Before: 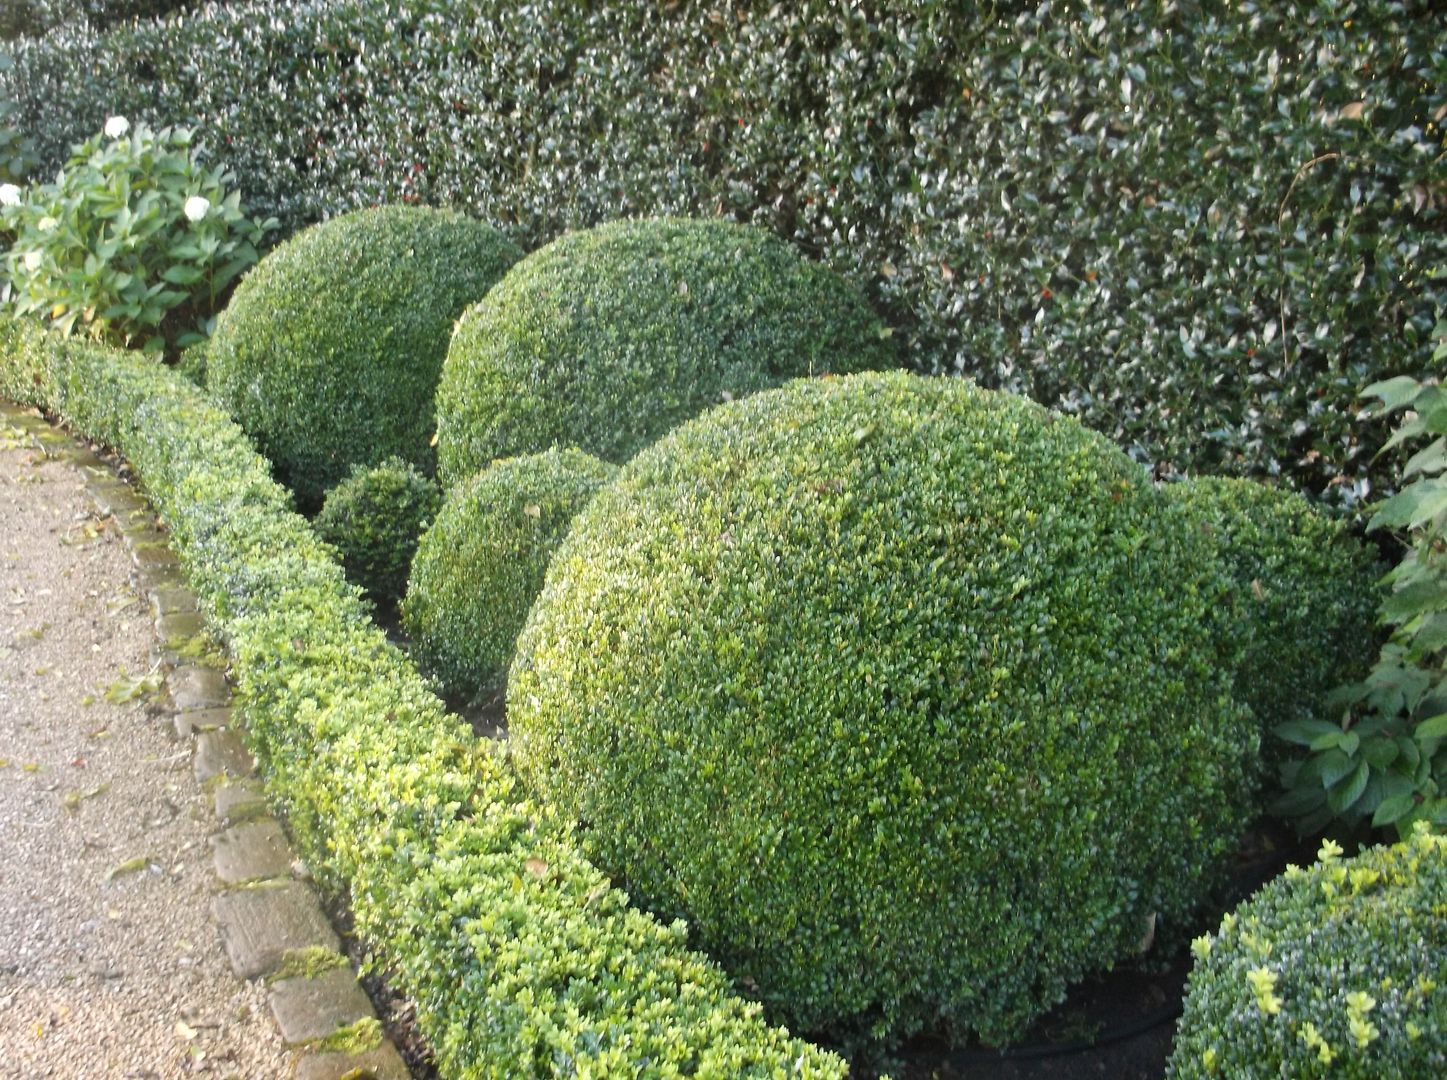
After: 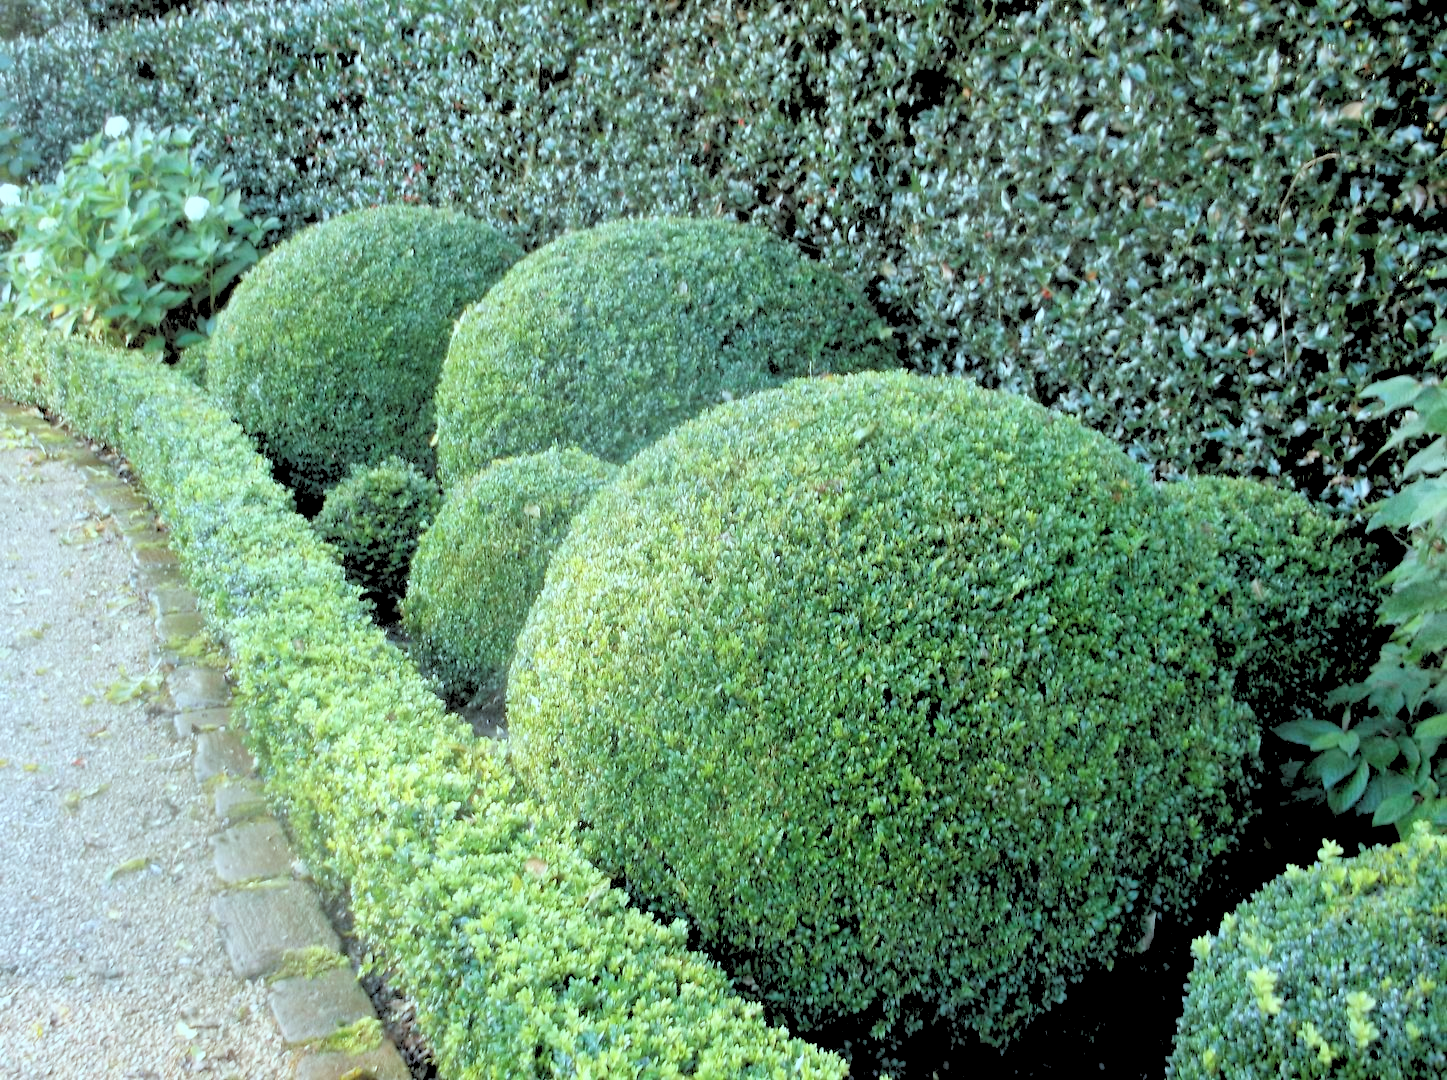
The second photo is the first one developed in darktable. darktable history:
color correction: highlights a* -11.71, highlights b* -15.58
rgb levels: levels [[0.027, 0.429, 0.996], [0, 0.5, 1], [0, 0.5, 1]]
